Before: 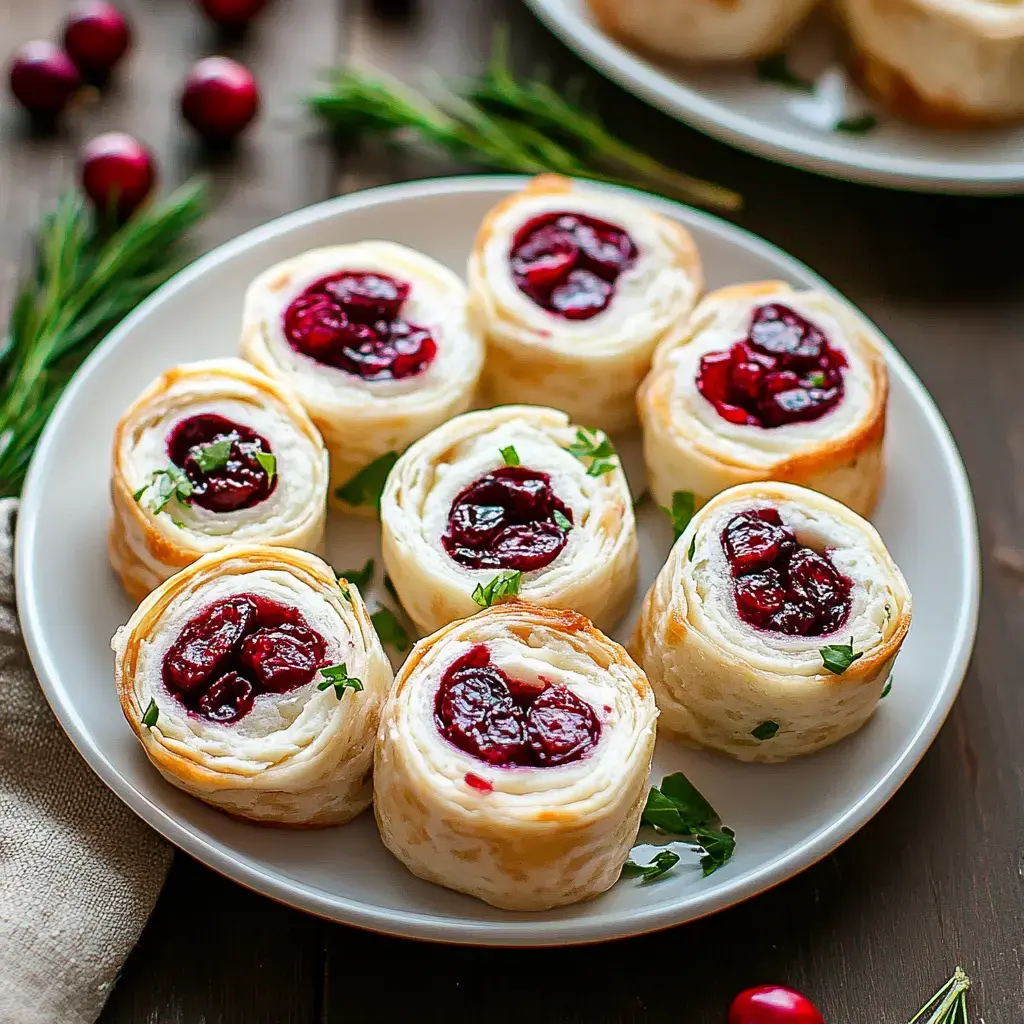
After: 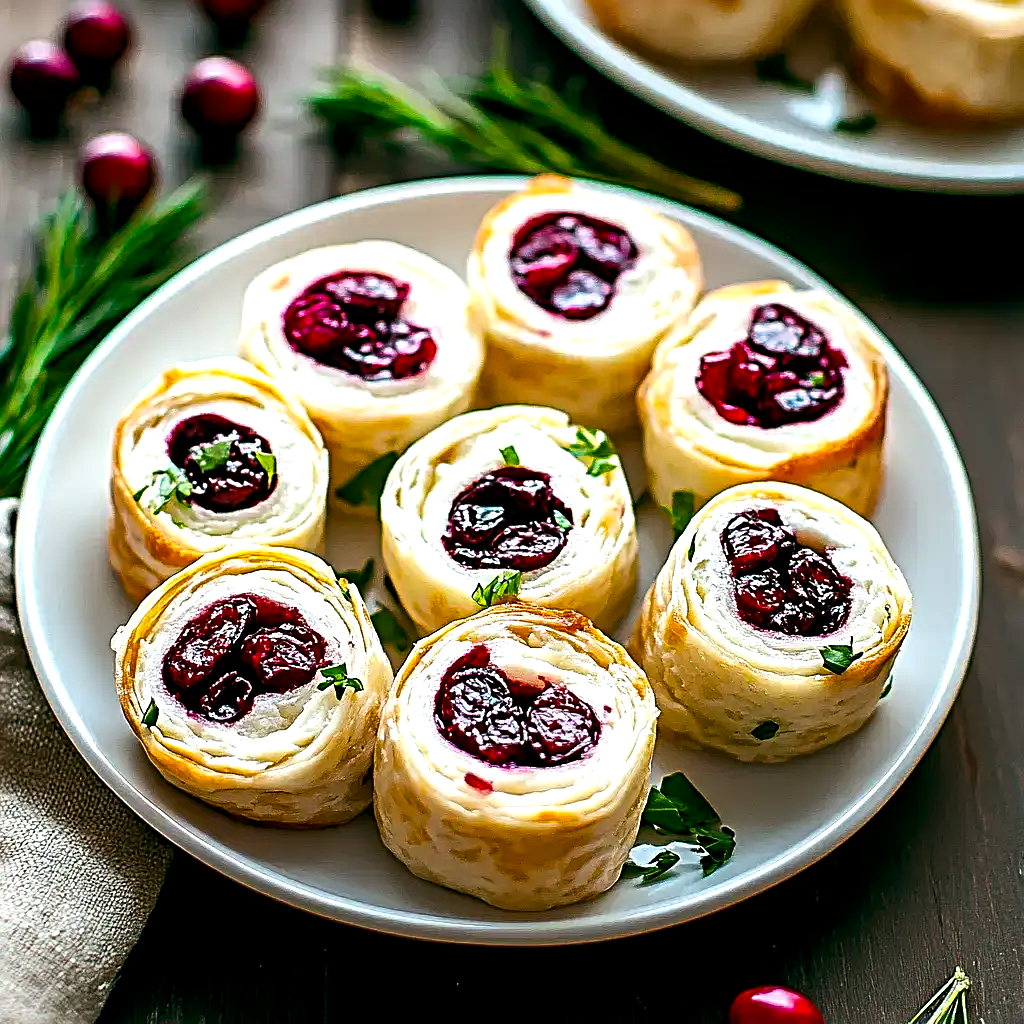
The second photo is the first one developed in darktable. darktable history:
sharpen: radius 3.991
color balance rgb: global offset › luminance -0.33%, global offset › chroma 0.109%, global offset › hue 167.94°, perceptual saturation grading › global saturation 30.107%, perceptual brilliance grading › global brilliance 14.421%, perceptual brilliance grading › shadows -34.254%
